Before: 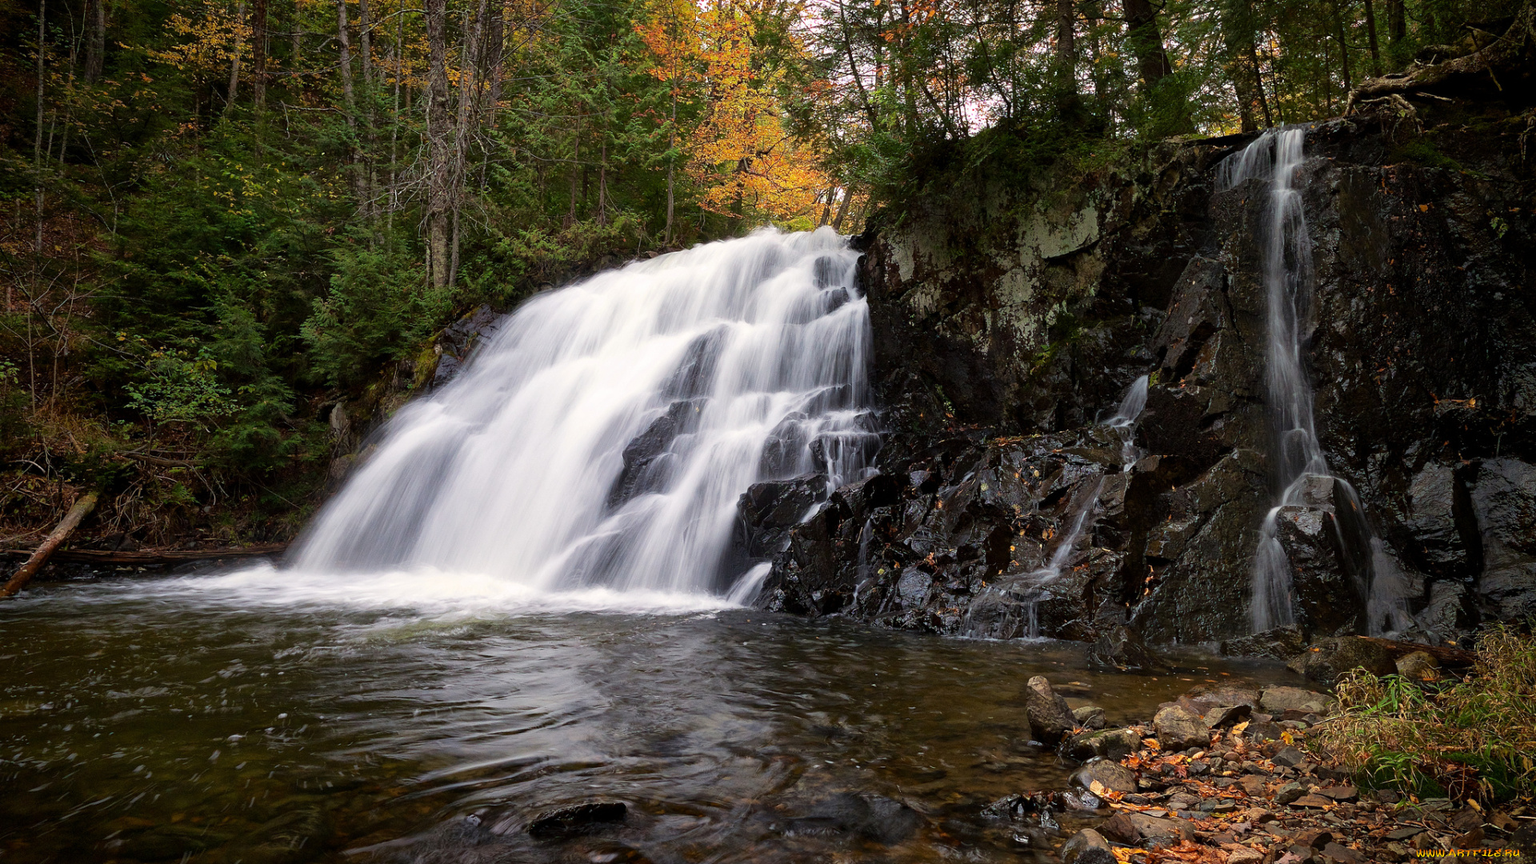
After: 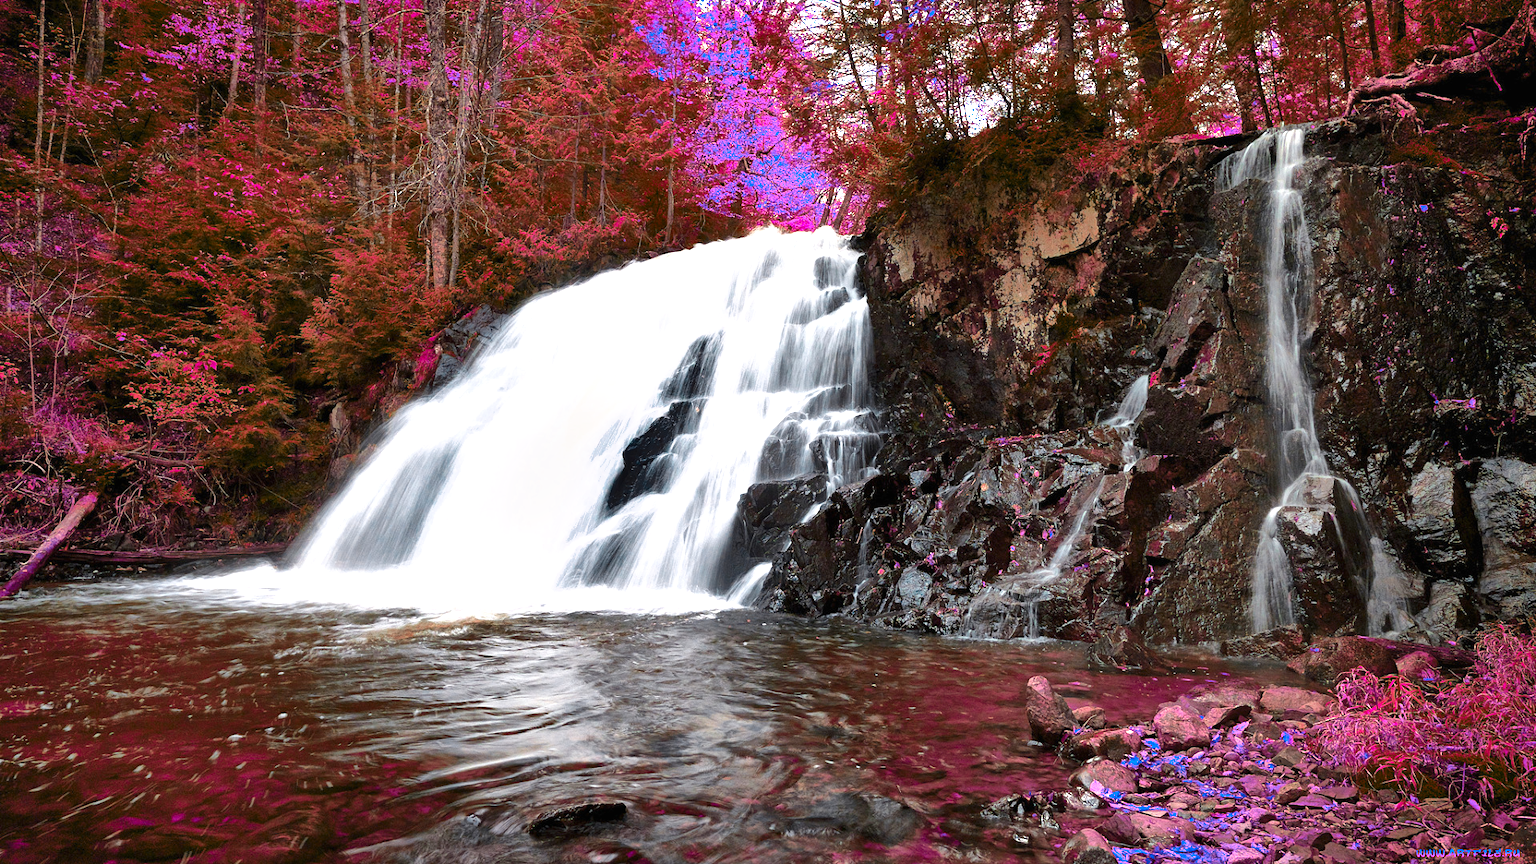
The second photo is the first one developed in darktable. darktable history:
shadows and highlights: low approximation 0.01, soften with gaussian
color zones: curves: ch0 [(0.826, 0.353)]; ch1 [(0.242, 0.647) (0.889, 0.342)]; ch2 [(0.246, 0.089) (0.969, 0.068)]
exposure: black level correction 0, exposure 1.2 EV, compensate highlight preservation false
